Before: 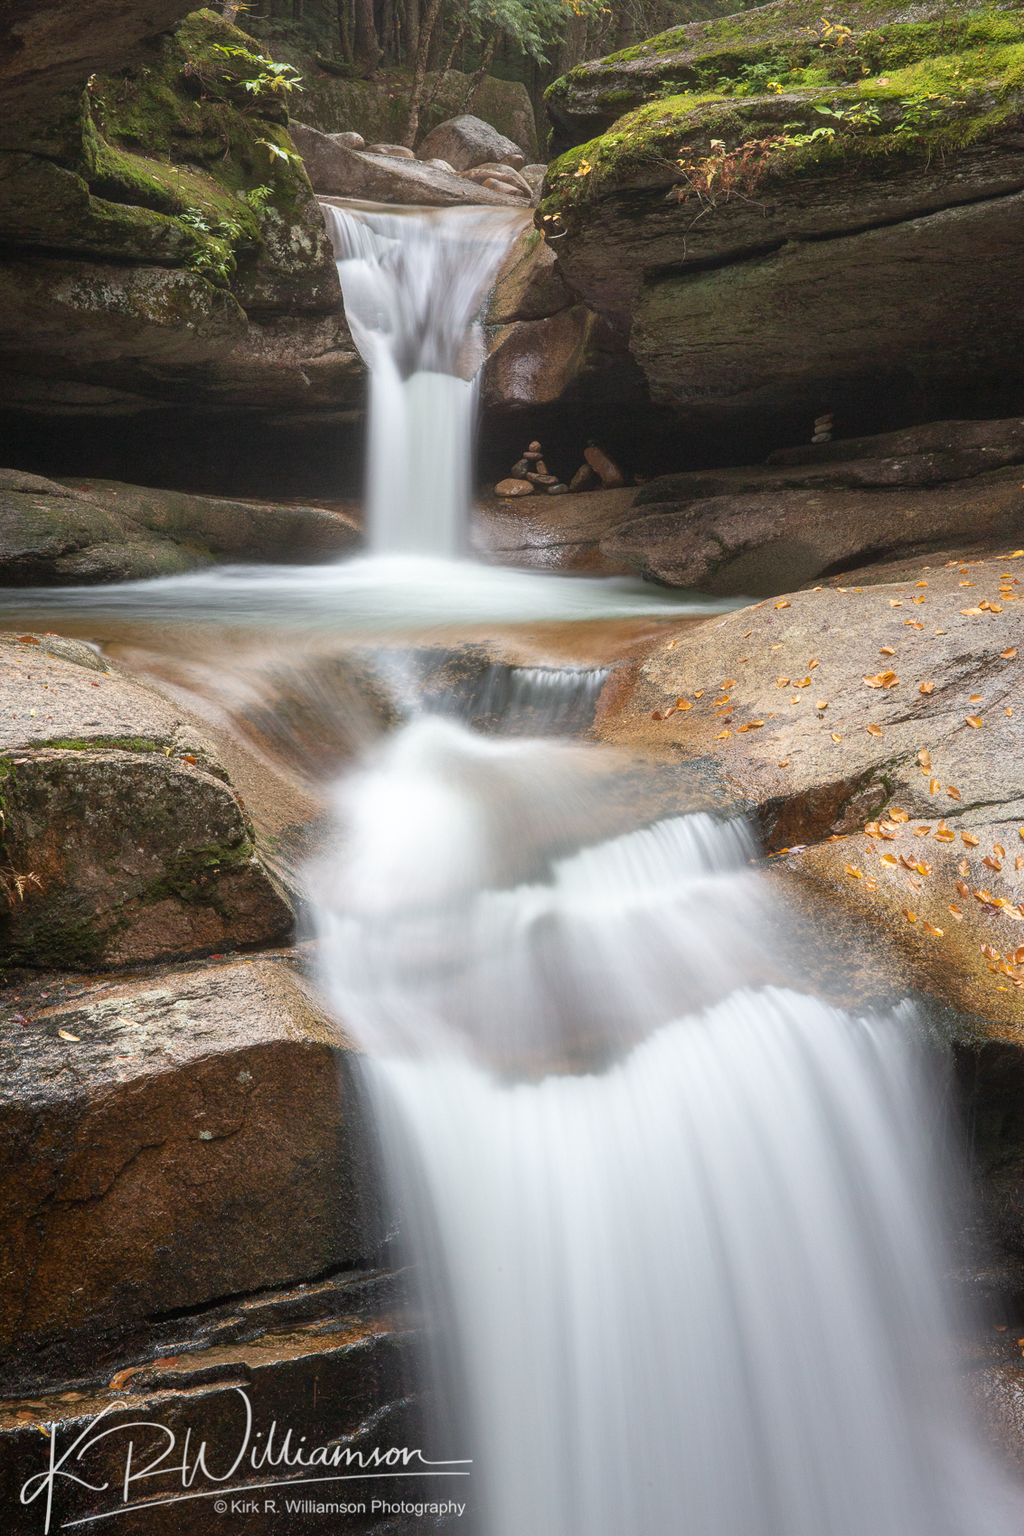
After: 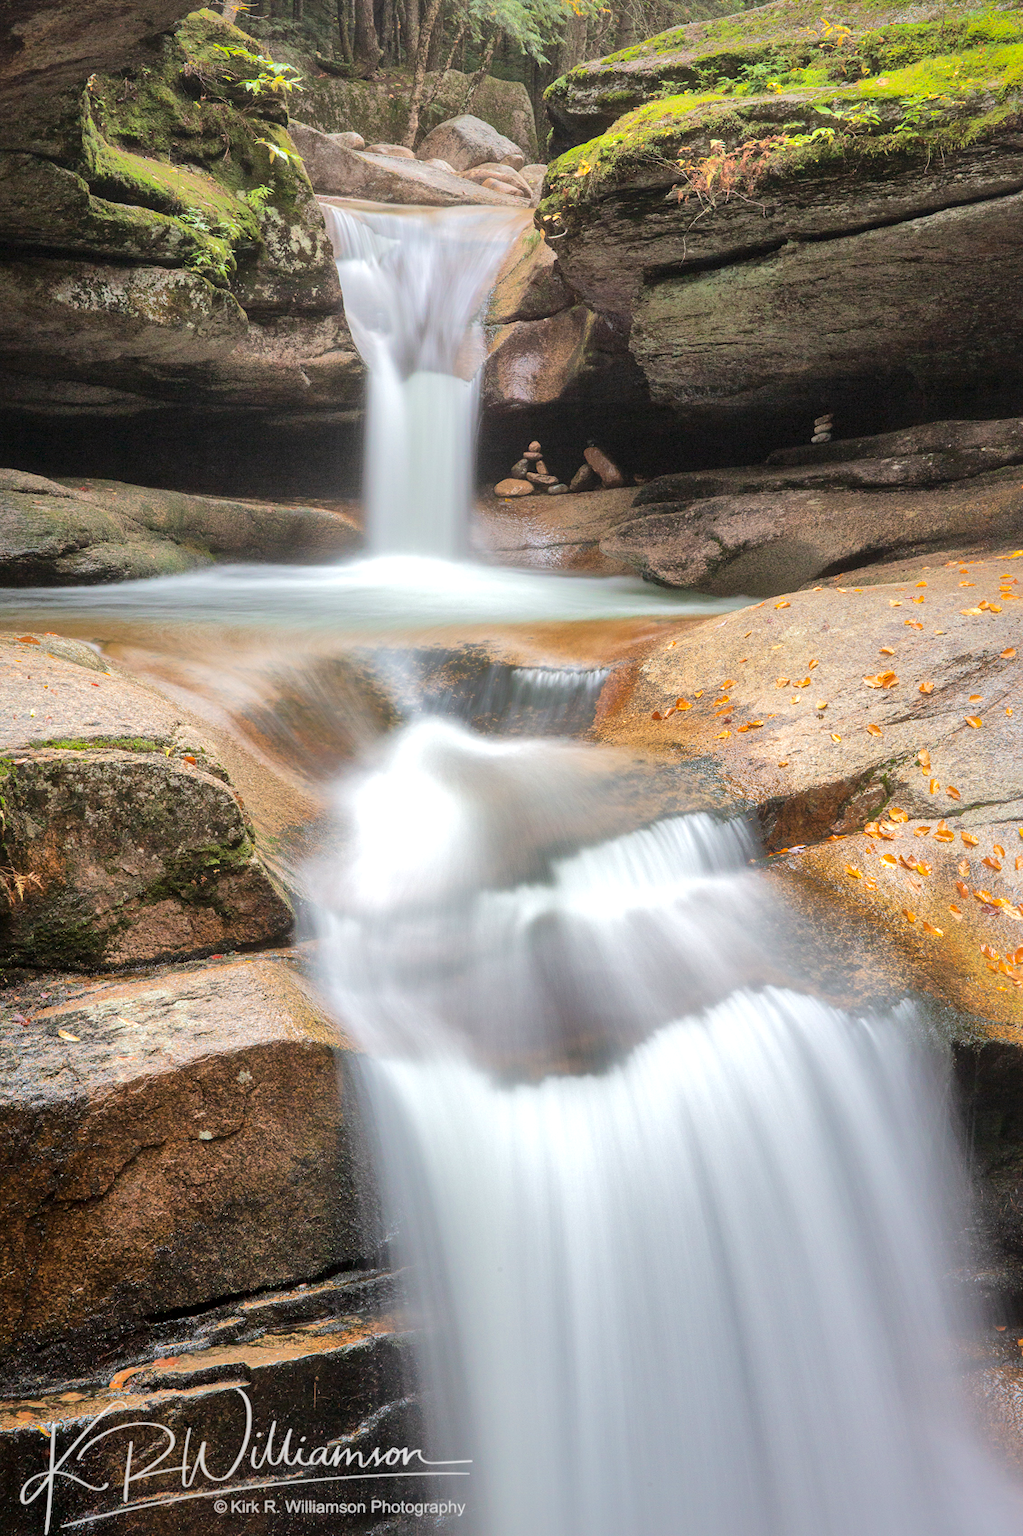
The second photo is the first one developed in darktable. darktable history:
tone equalizer: -7 EV 0.162 EV, -6 EV 0.593 EV, -5 EV 1.12 EV, -4 EV 1.29 EV, -3 EV 1.18 EV, -2 EV 0.6 EV, -1 EV 0.152 EV, edges refinement/feathering 500, mask exposure compensation -1.57 EV, preserve details no
shadows and highlights: shadows 39.32, highlights -60.05
local contrast: mode bilateral grid, contrast 21, coarseness 99, detail 150%, midtone range 0.2
